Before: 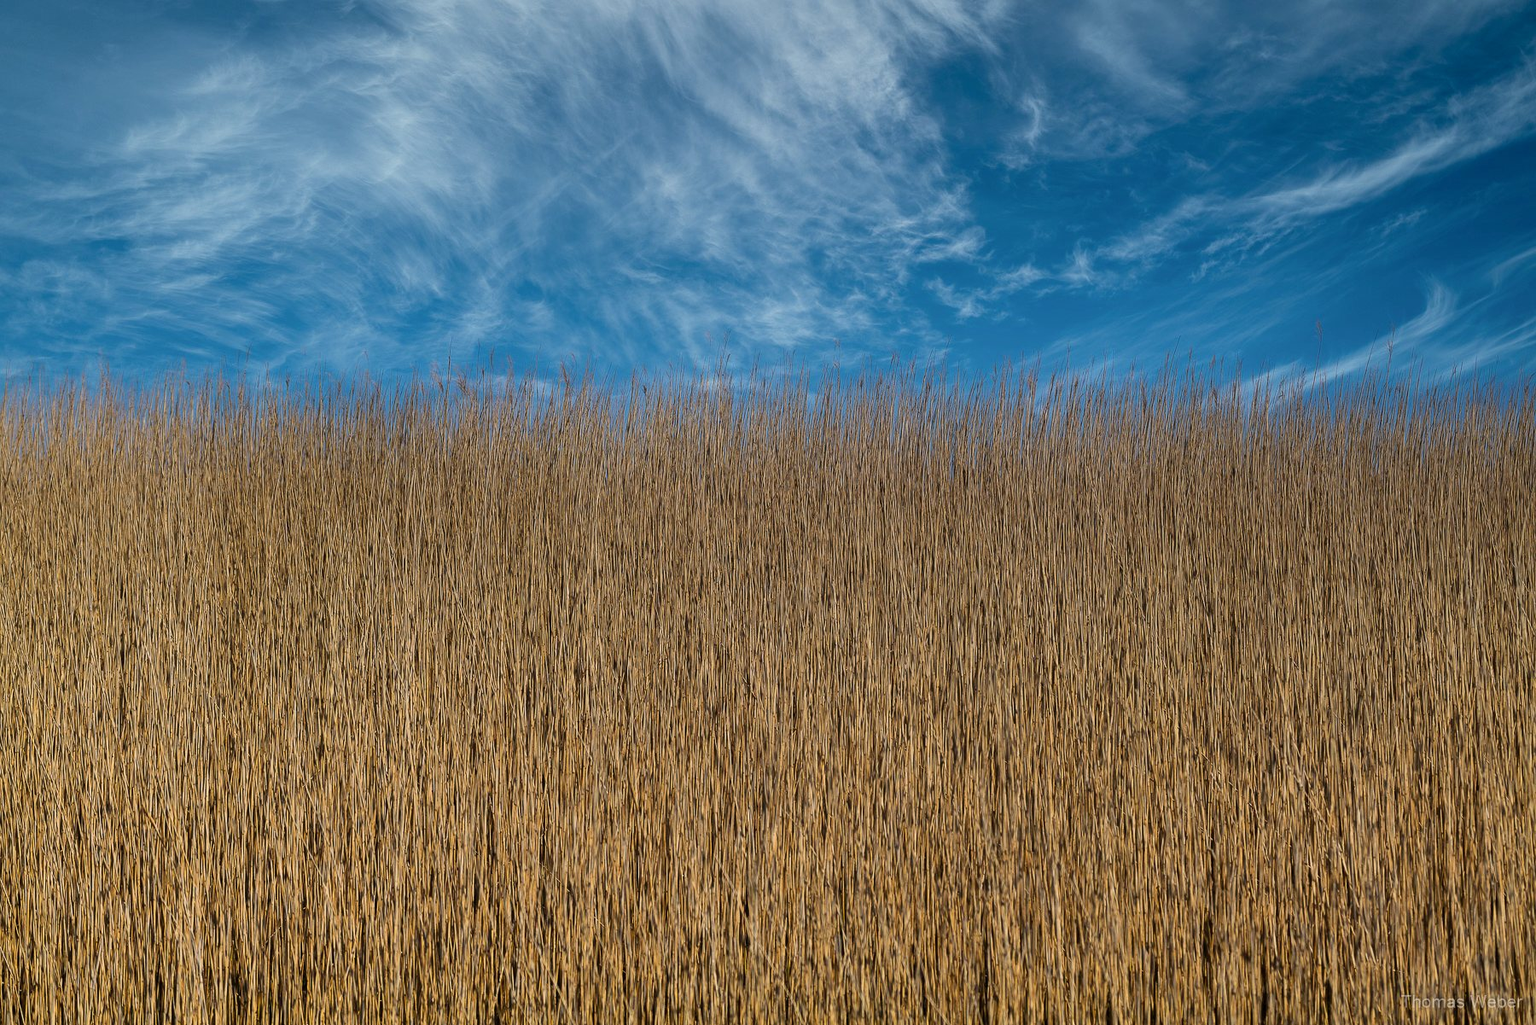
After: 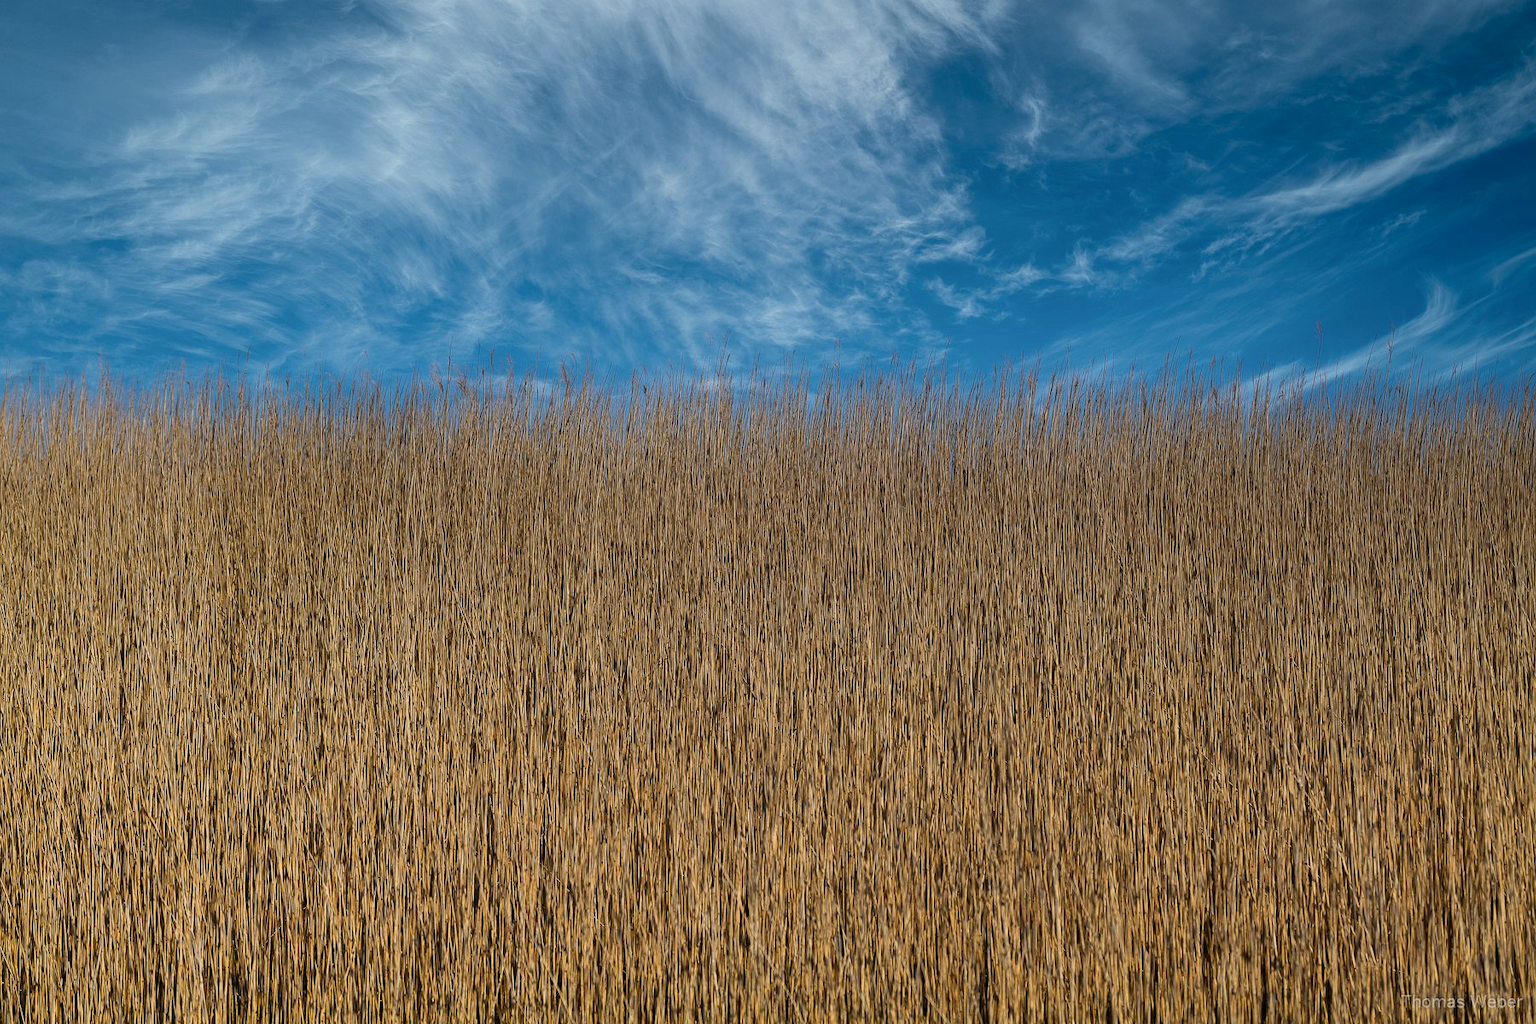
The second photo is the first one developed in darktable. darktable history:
shadows and highlights: shadows -40.68, highlights 62.83, soften with gaussian
